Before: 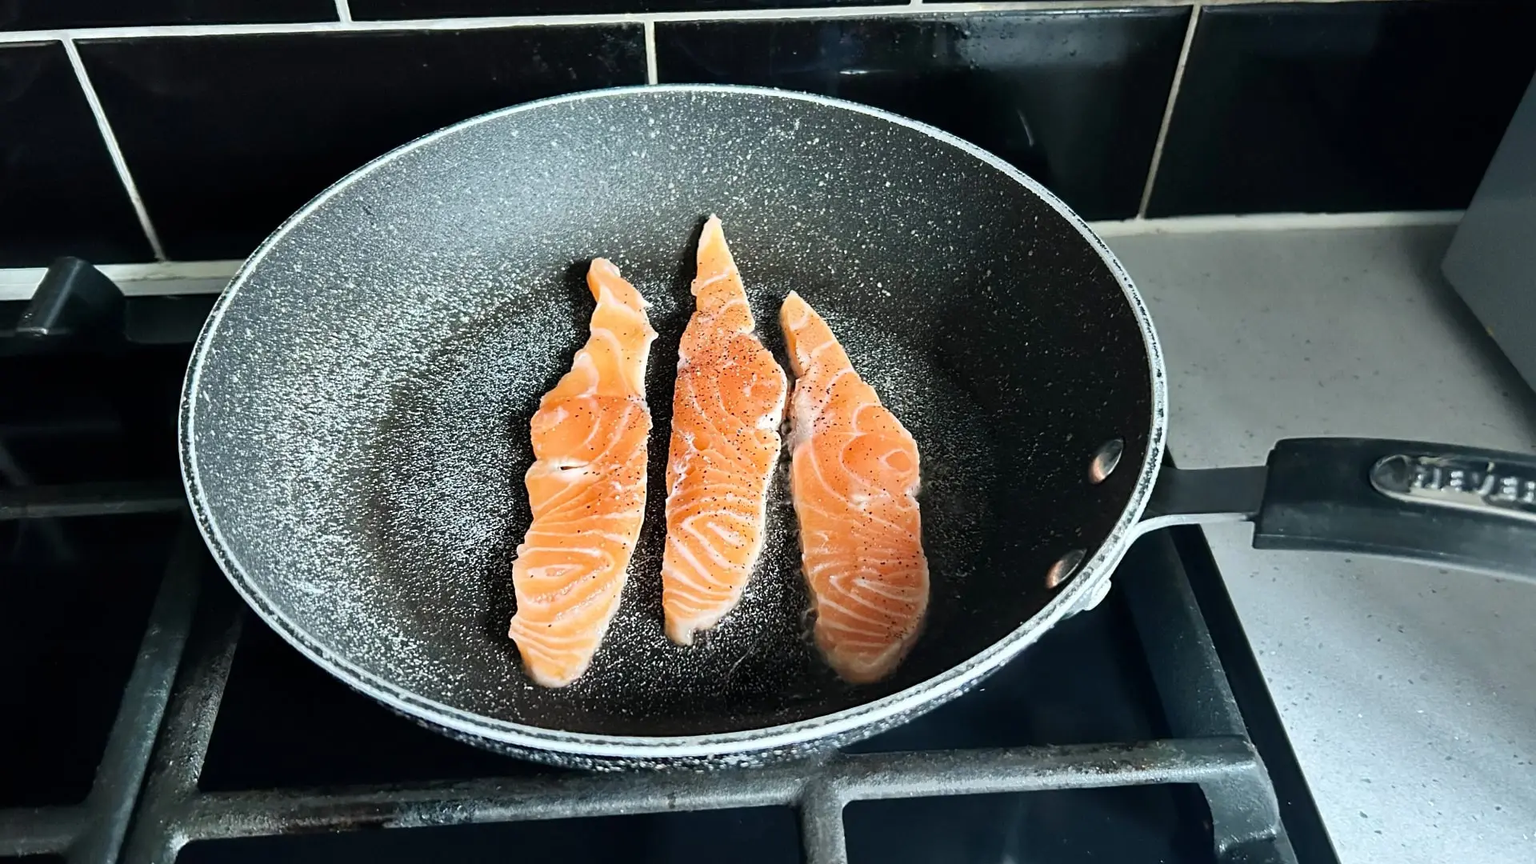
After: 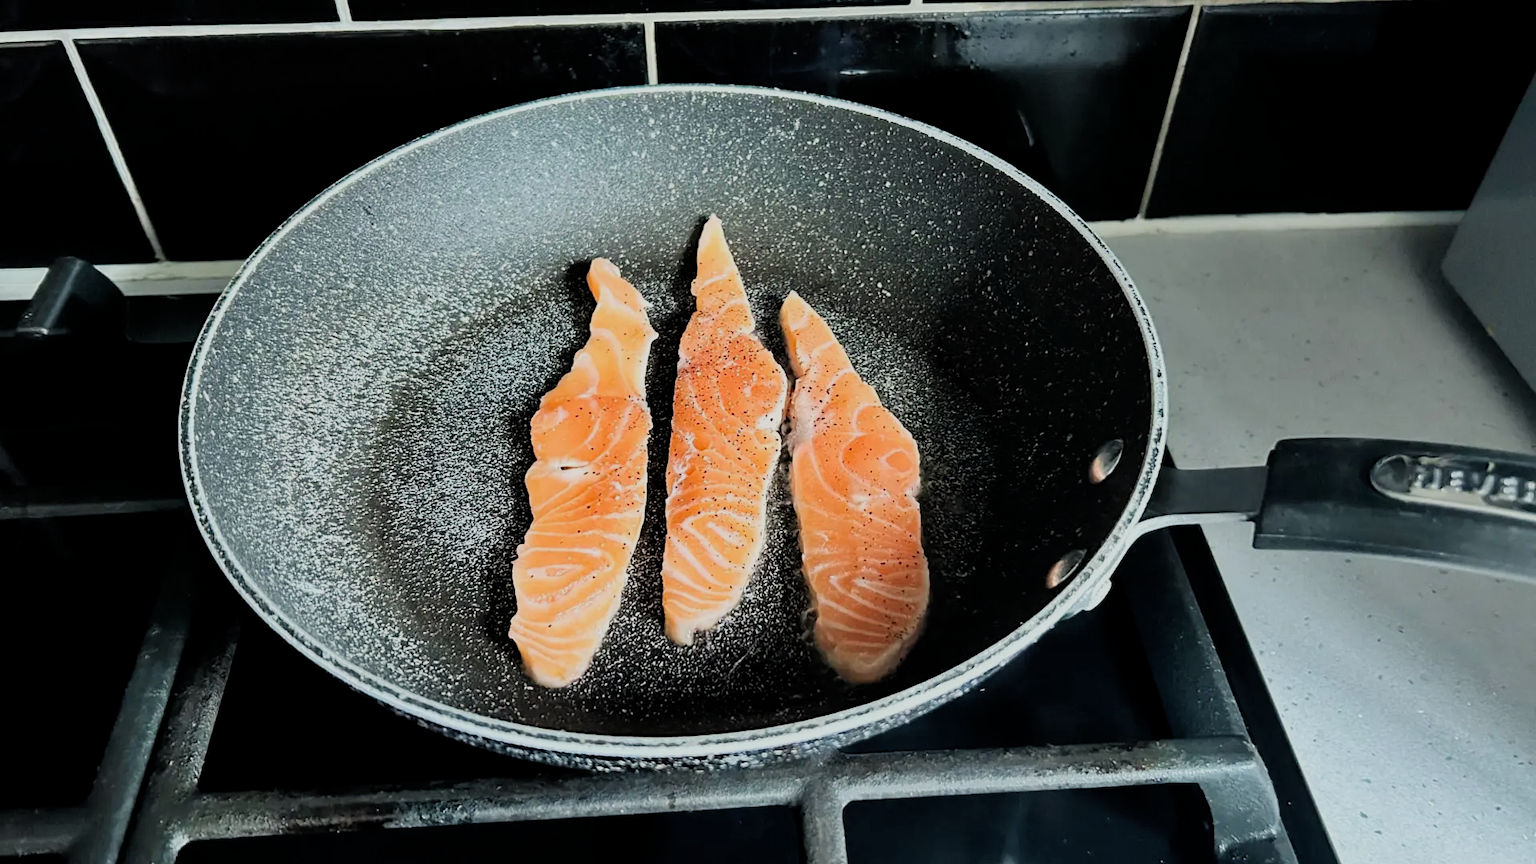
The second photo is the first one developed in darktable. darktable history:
white balance: red 1.009, blue 0.985
filmic rgb: middle gray luminance 18.42%, black relative exposure -9 EV, white relative exposure 3.75 EV, threshold 6 EV, target black luminance 0%, hardness 4.85, latitude 67.35%, contrast 0.955, highlights saturation mix 20%, shadows ↔ highlights balance 21.36%, add noise in highlights 0, preserve chrominance luminance Y, color science v3 (2019), use custom middle-gray values true, iterations of high-quality reconstruction 0, contrast in highlights soft, enable highlight reconstruction true
